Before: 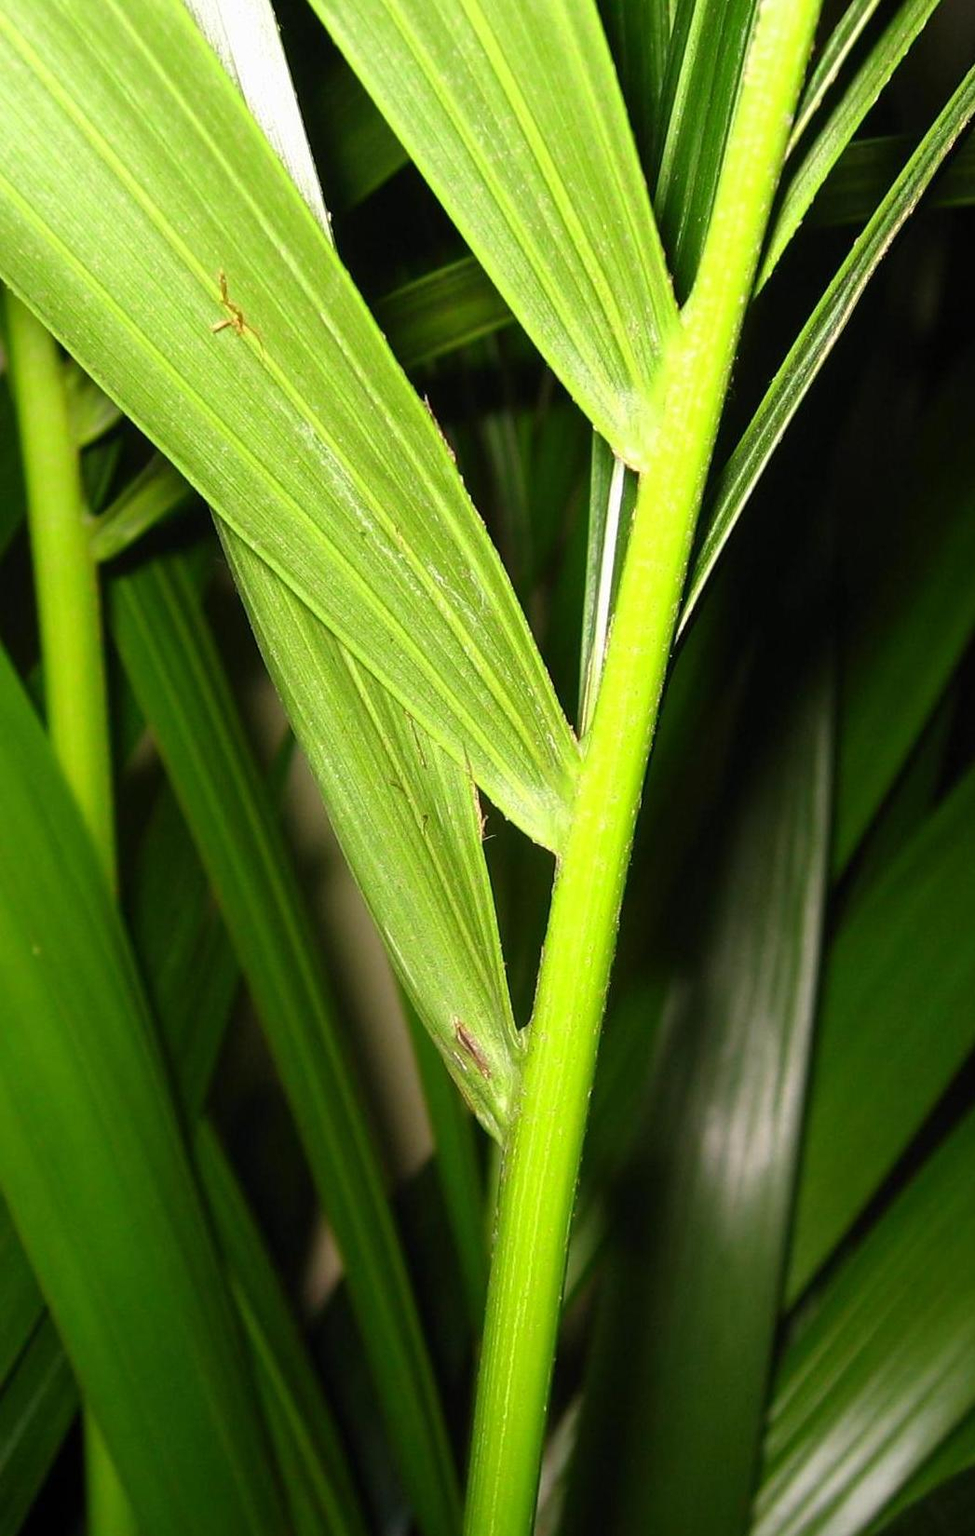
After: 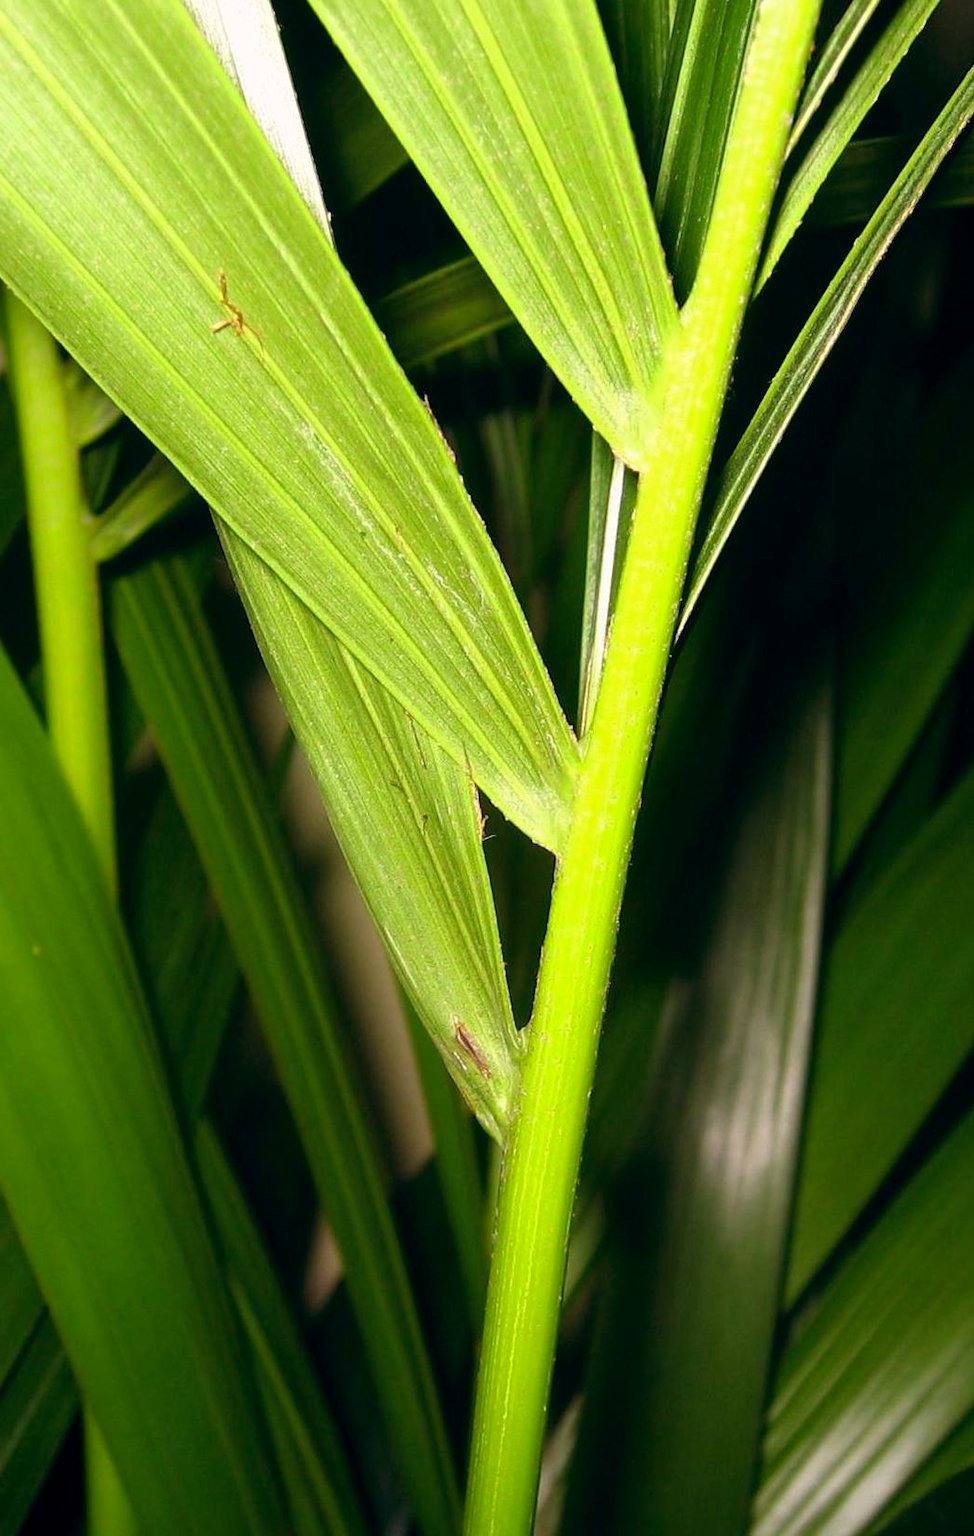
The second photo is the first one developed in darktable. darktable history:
color balance: lift [0.998, 0.998, 1.001, 1.002], gamma [0.995, 1.025, 0.992, 0.975], gain [0.995, 1.02, 0.997, 0.98]
